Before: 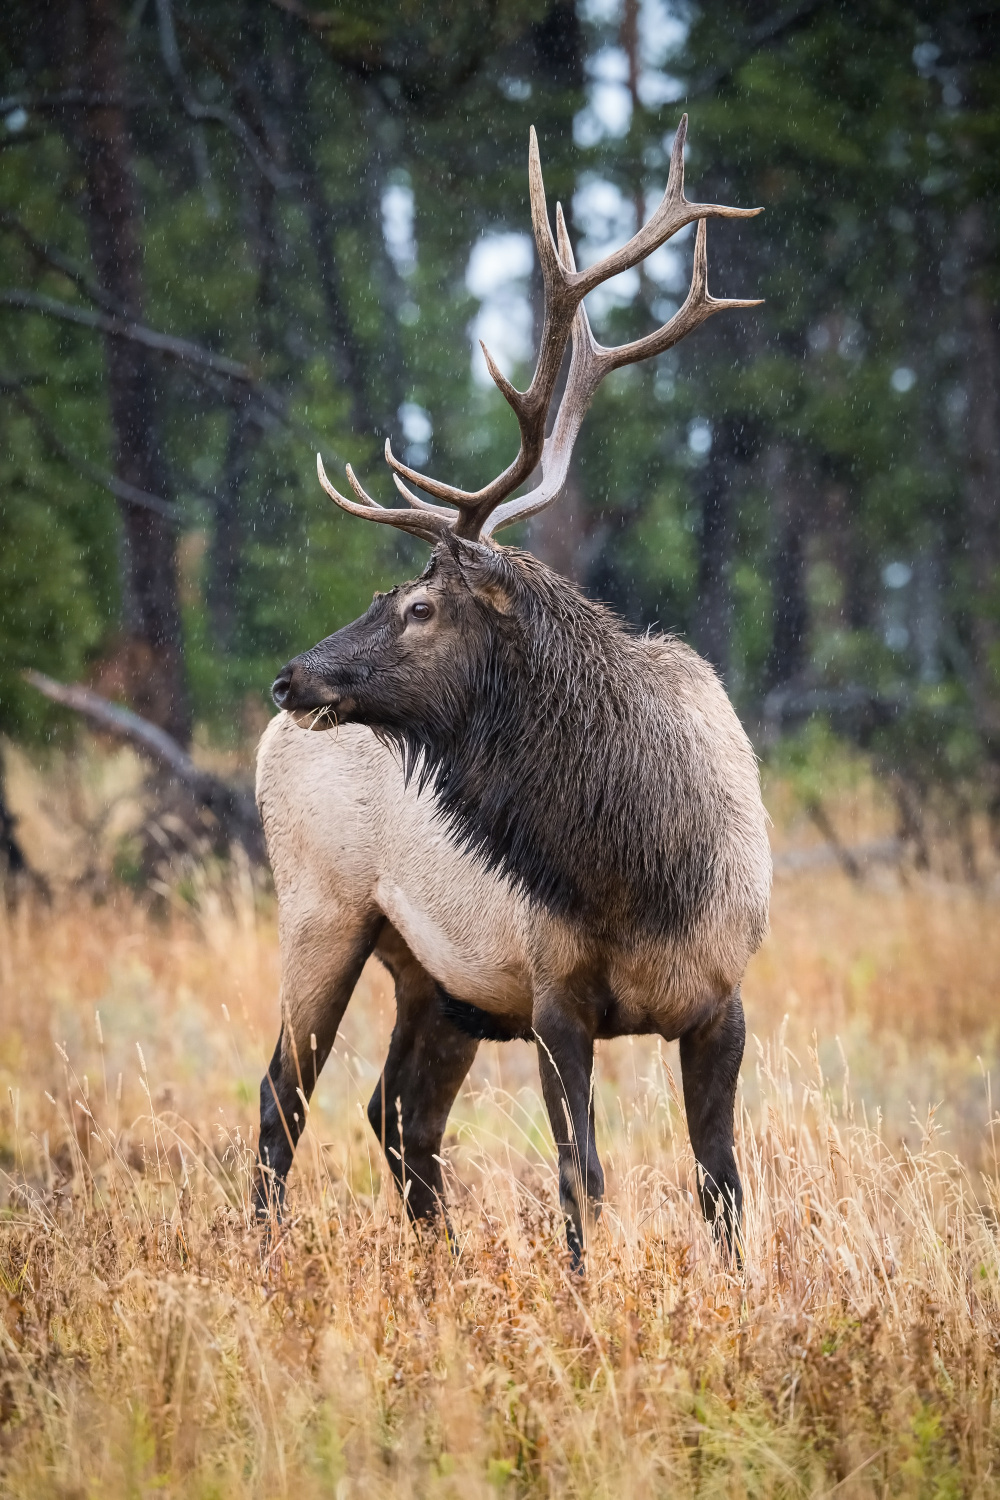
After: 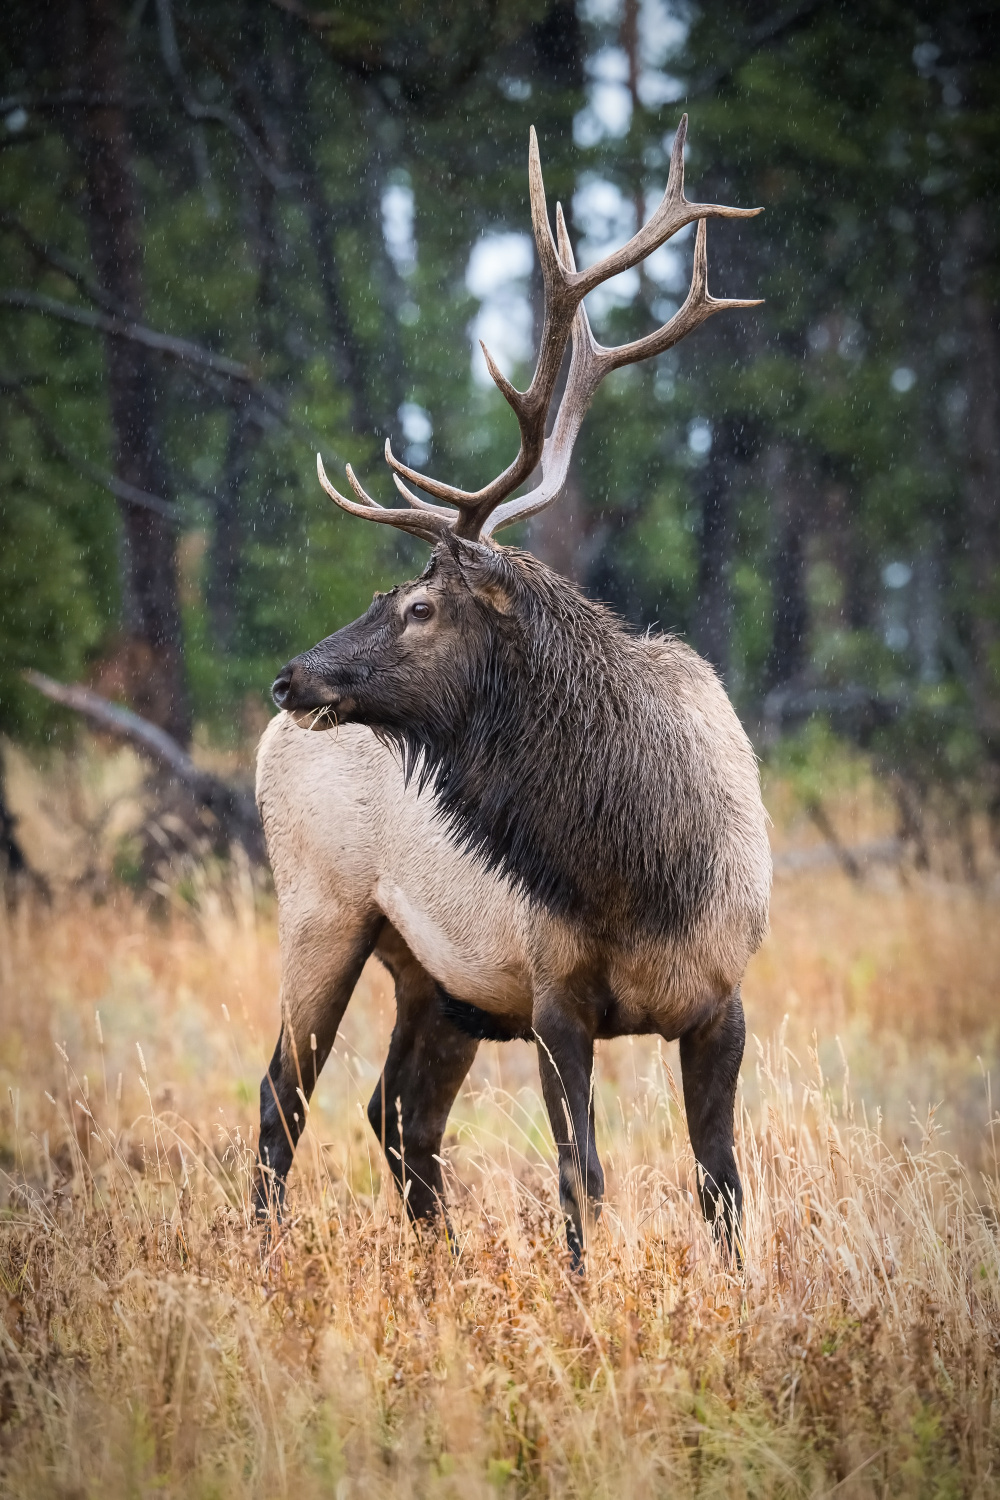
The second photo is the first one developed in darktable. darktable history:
vignetting: brightness -0.43, saturation -0.197, automatic ratio true
